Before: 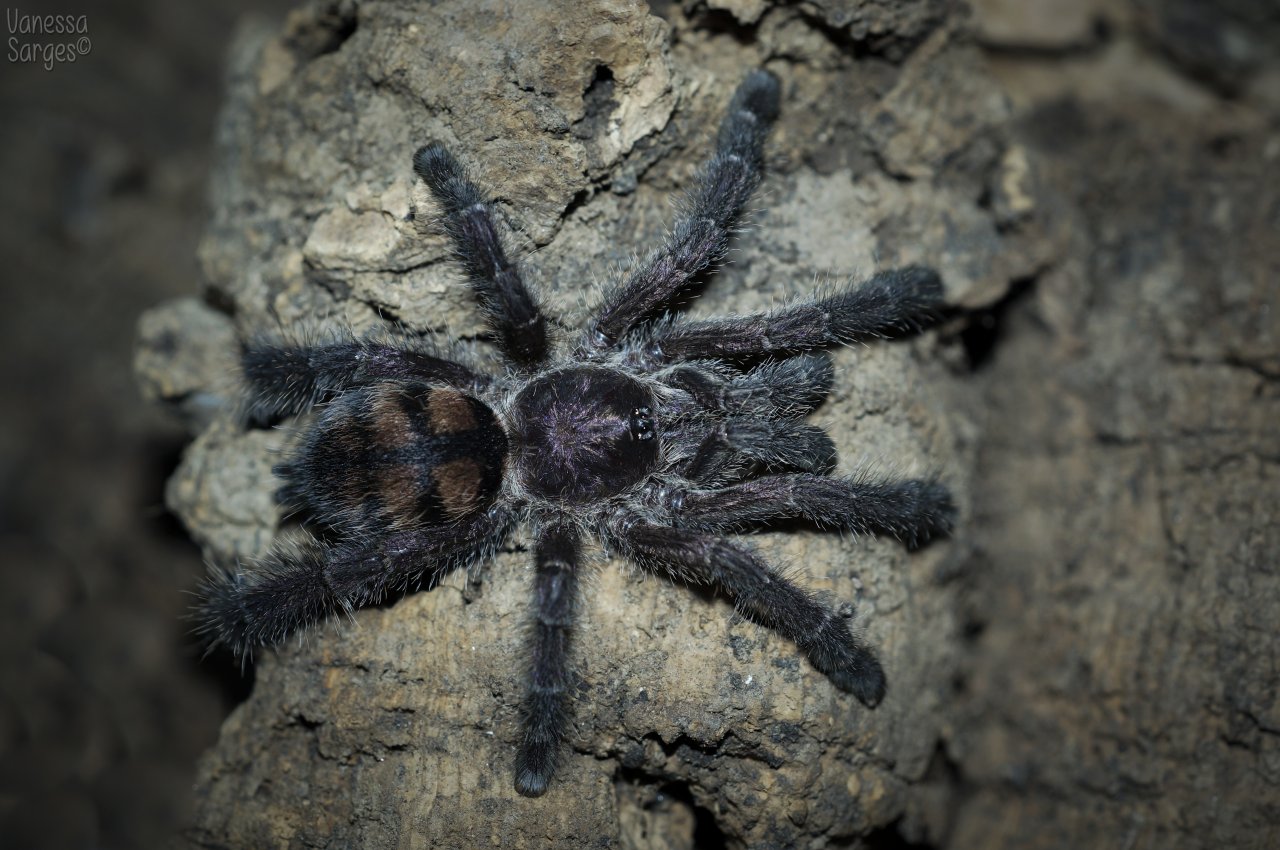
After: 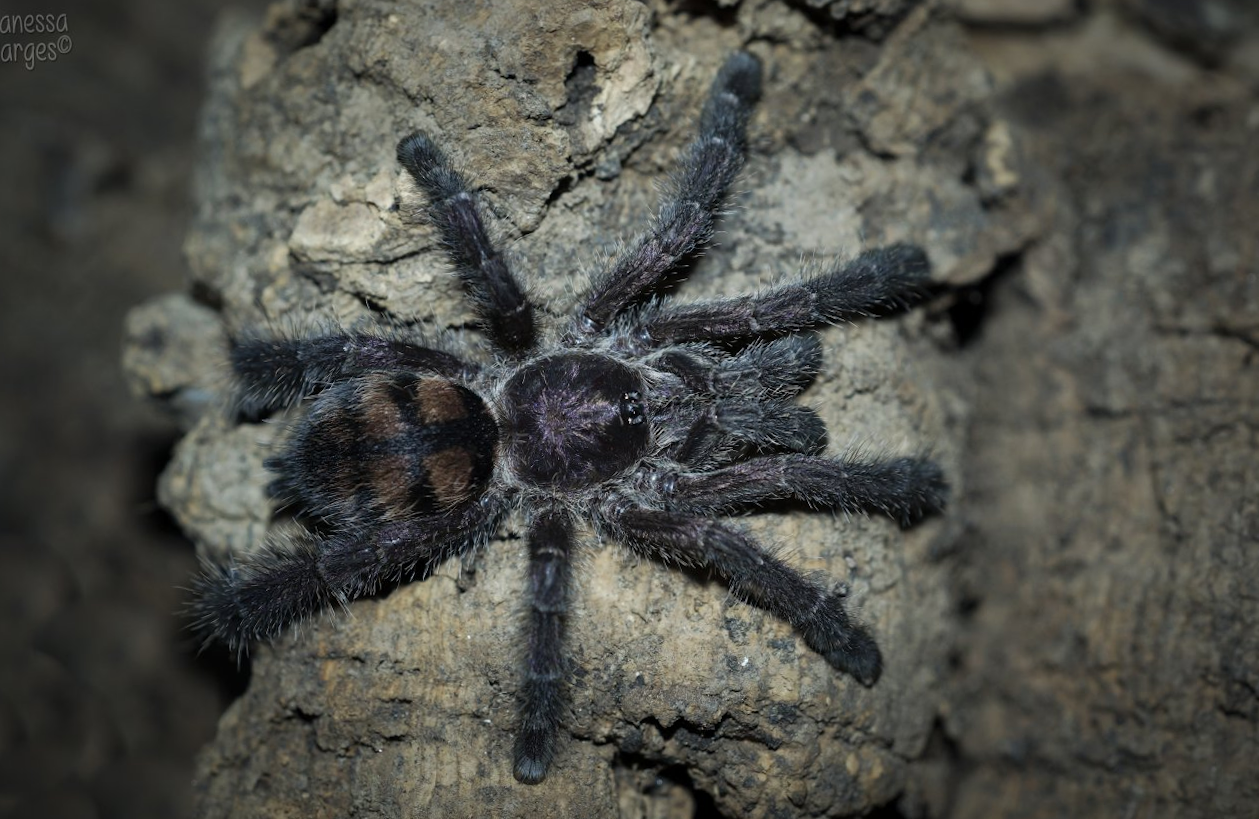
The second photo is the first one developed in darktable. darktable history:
rotate and perspective: rotation -1.42°, crop left 0.016, crop right 0.984, crop top 0.035, crop bottom 0.965
